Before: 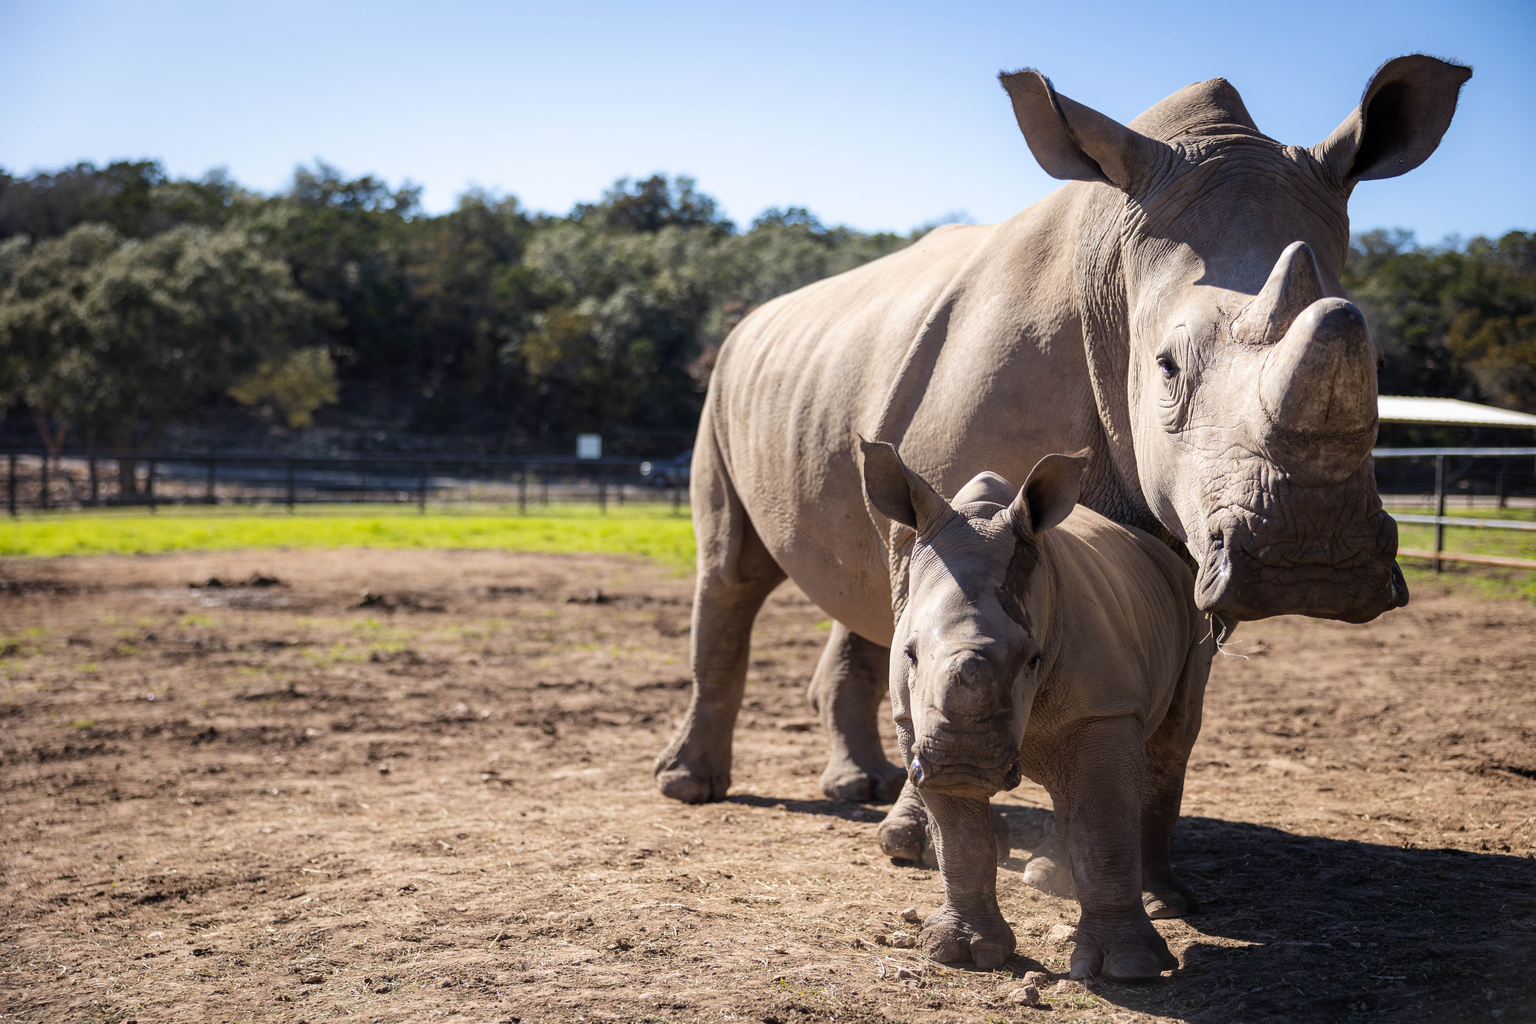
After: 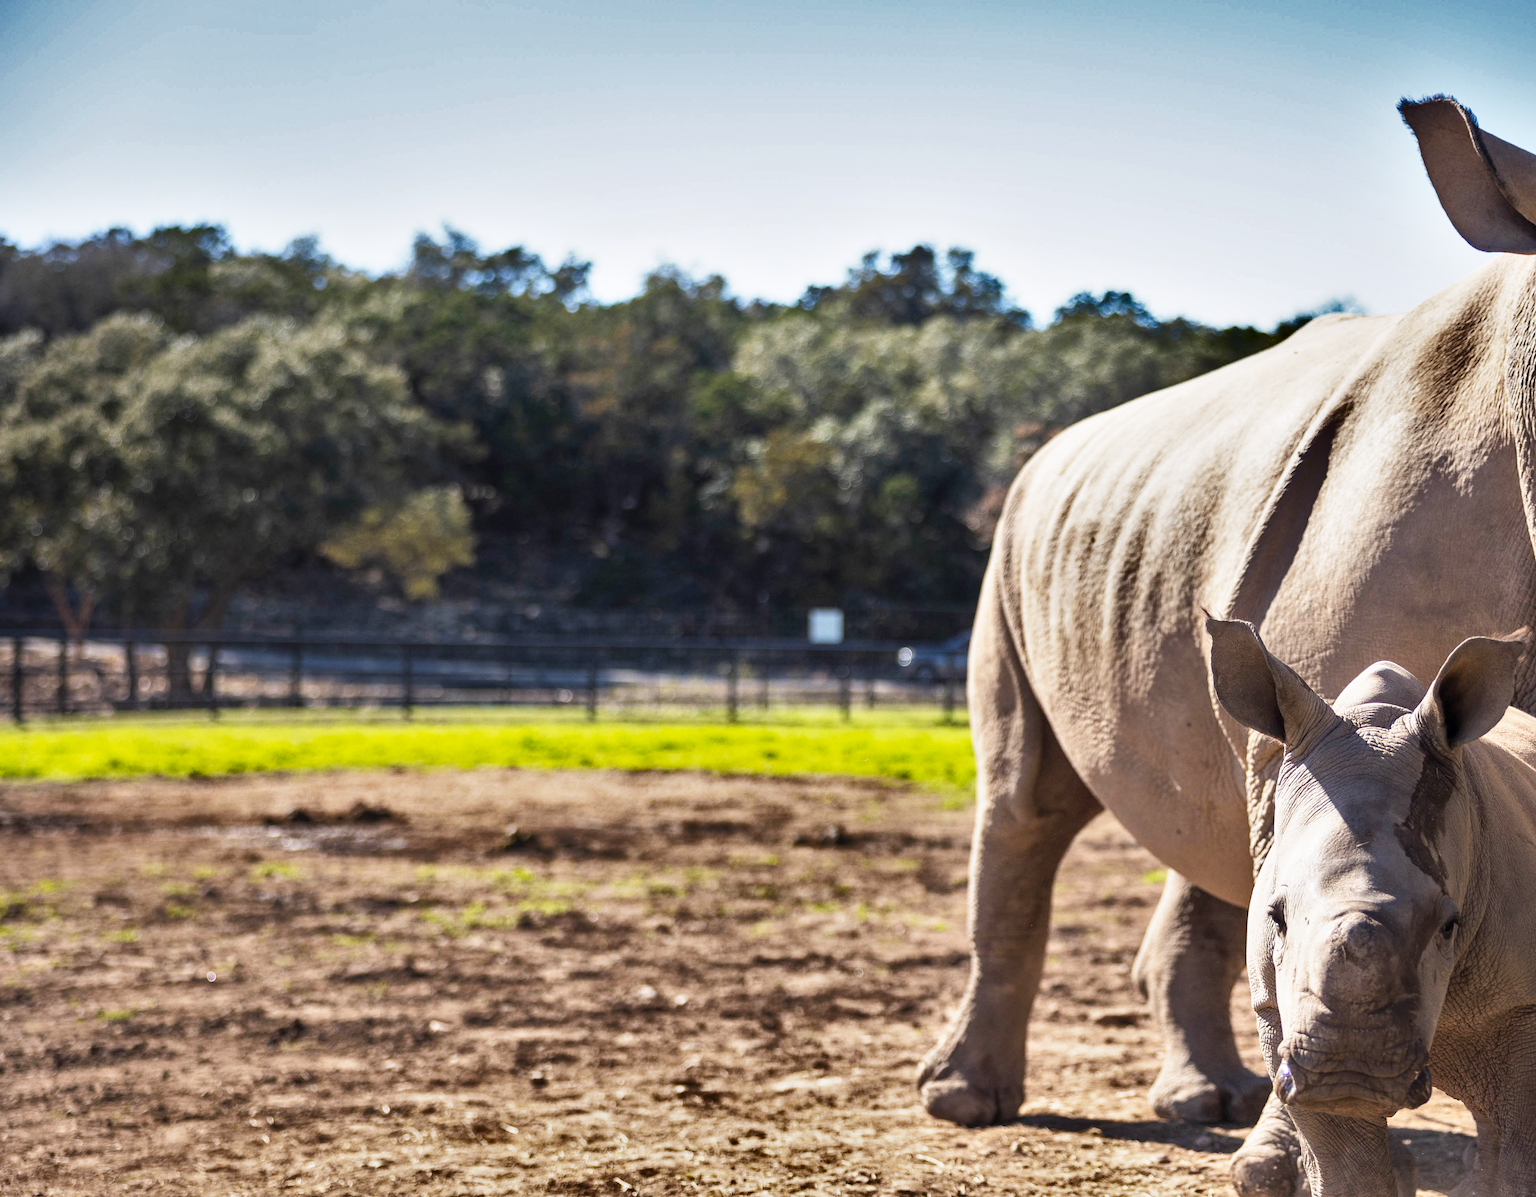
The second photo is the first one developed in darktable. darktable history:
base curve: curves: ch0 [(0, 0) (0.557, 0.834) (1, 1)], preserve colors none
crop: right 28.653%, bottom 16.547%
shadows and highlights: shadows 24.67, highlights -80.03, soften with gaussian
